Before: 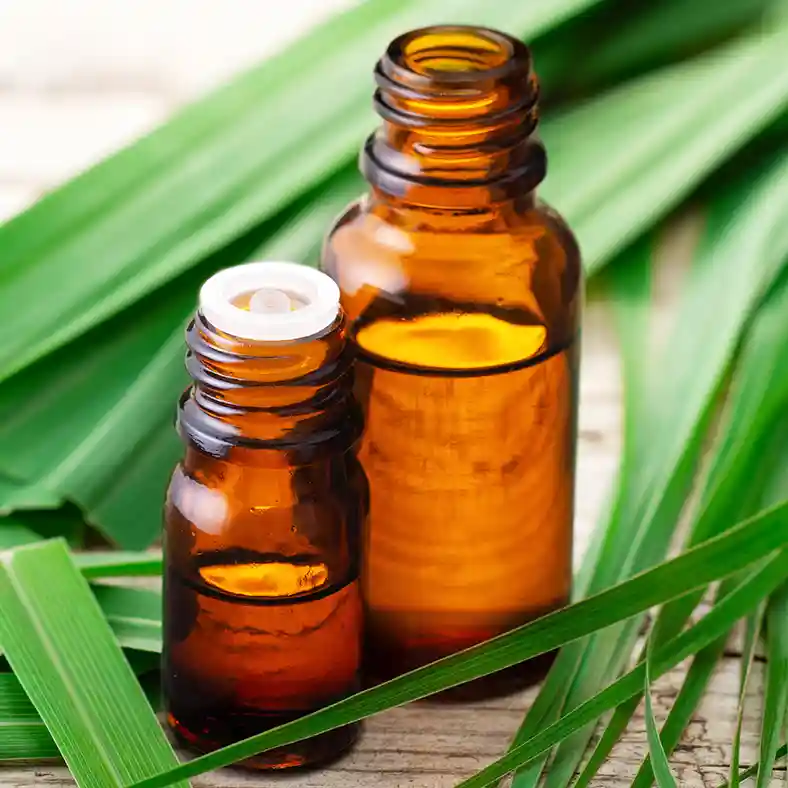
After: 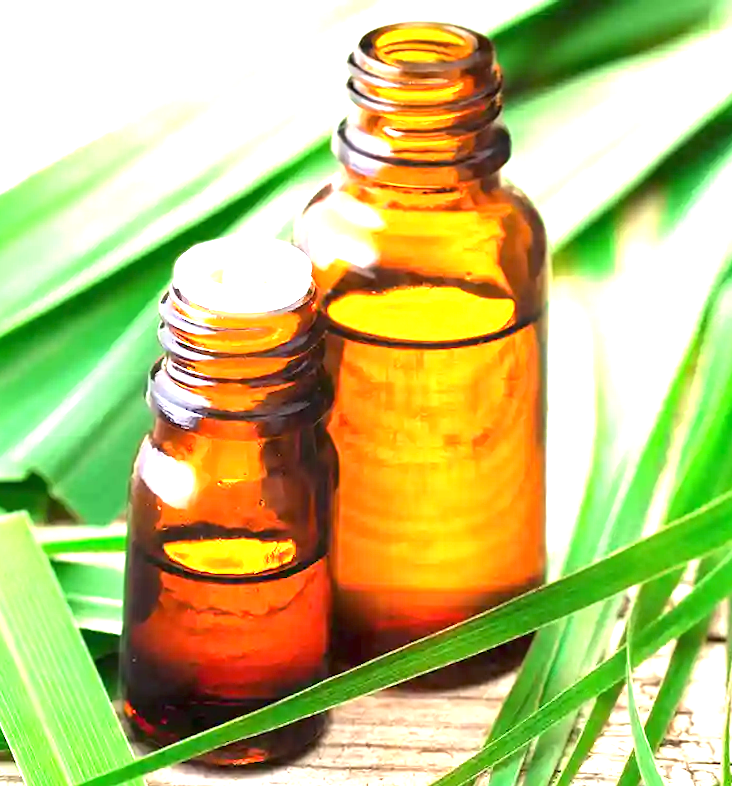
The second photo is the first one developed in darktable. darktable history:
exposure: black level correction 0, exposure 1.9 EV, compensate highlight preservation false
rotate and perspective: rotation 0.215°, lens shift (vertical) -0.139, crop left 0.069, crop right 0.939, crop top 0.002, crop bottom 0.996
white balance: emerald 1
